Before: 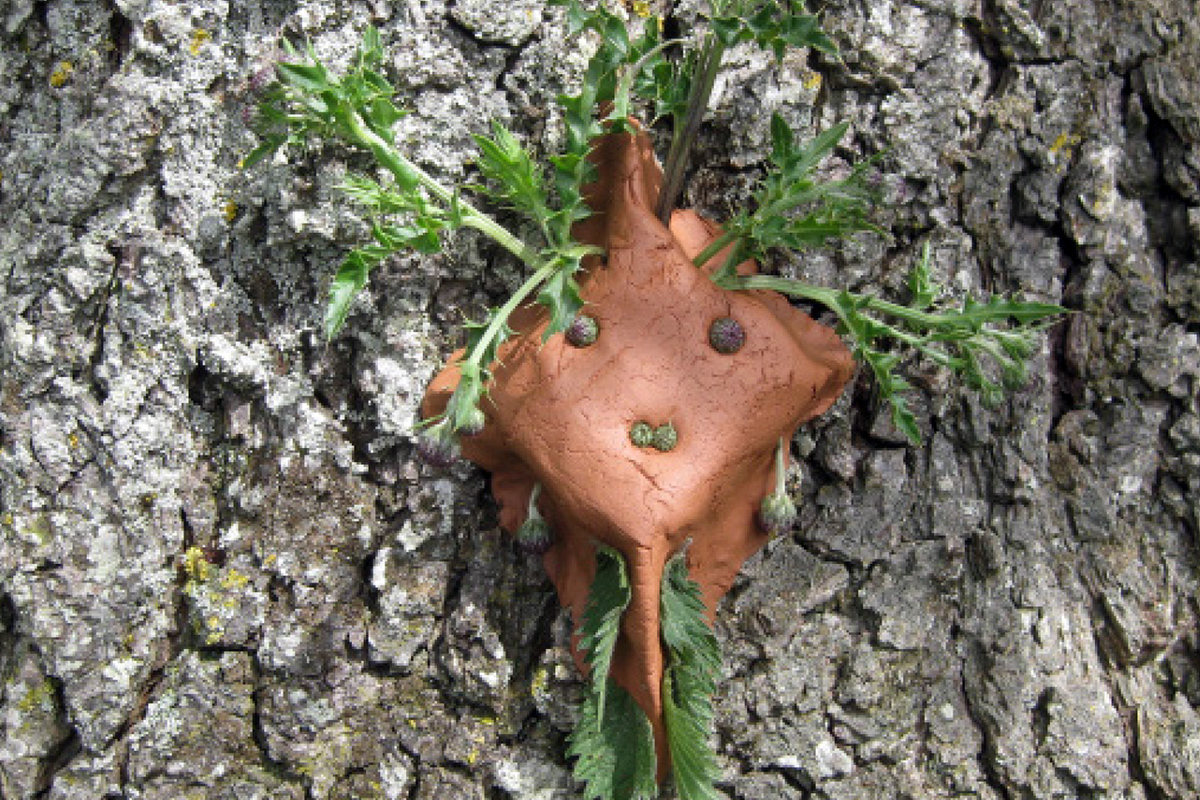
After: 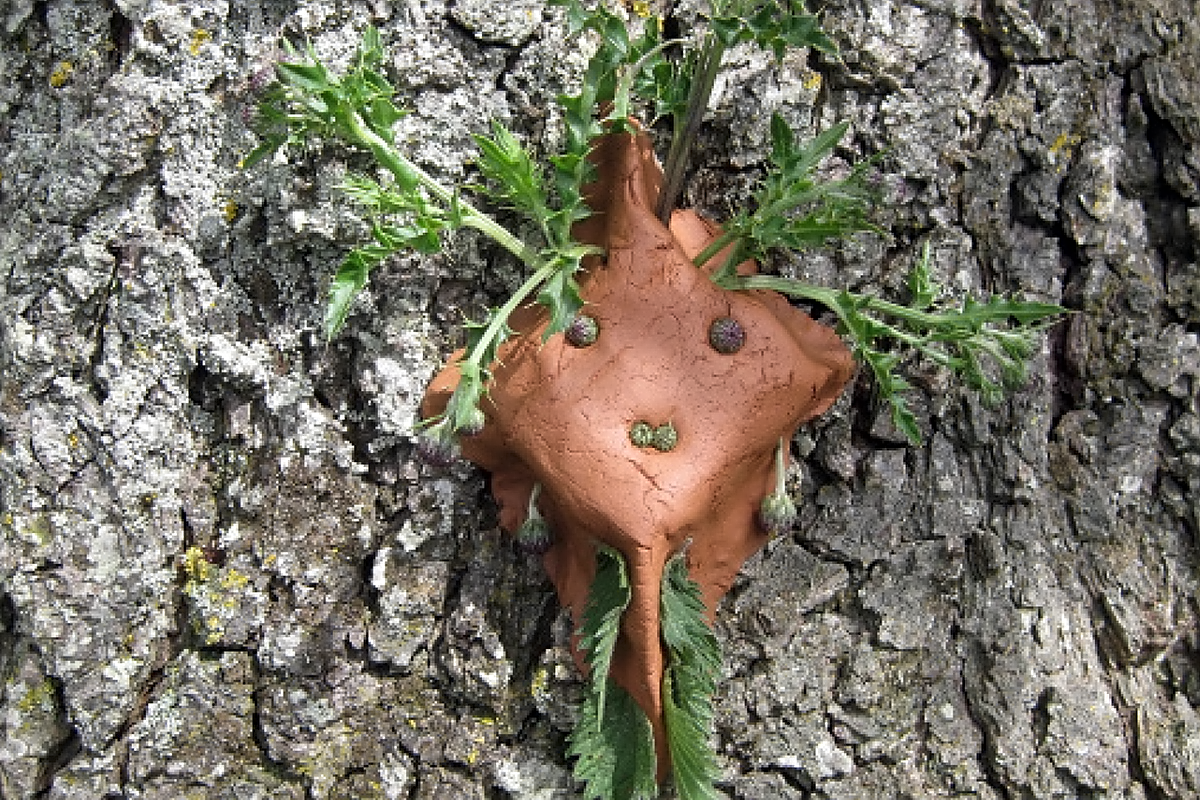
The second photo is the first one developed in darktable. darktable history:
sharpen: on, module defaults
contrast equalizer: y [[0.5 ×4, 0.525, 0.667], [0.5 ×6], [0.5 ×6], [0 ×4, 0.042, 0], [0, 0, 0.004, 0.1, 0.191, 0.131]]
